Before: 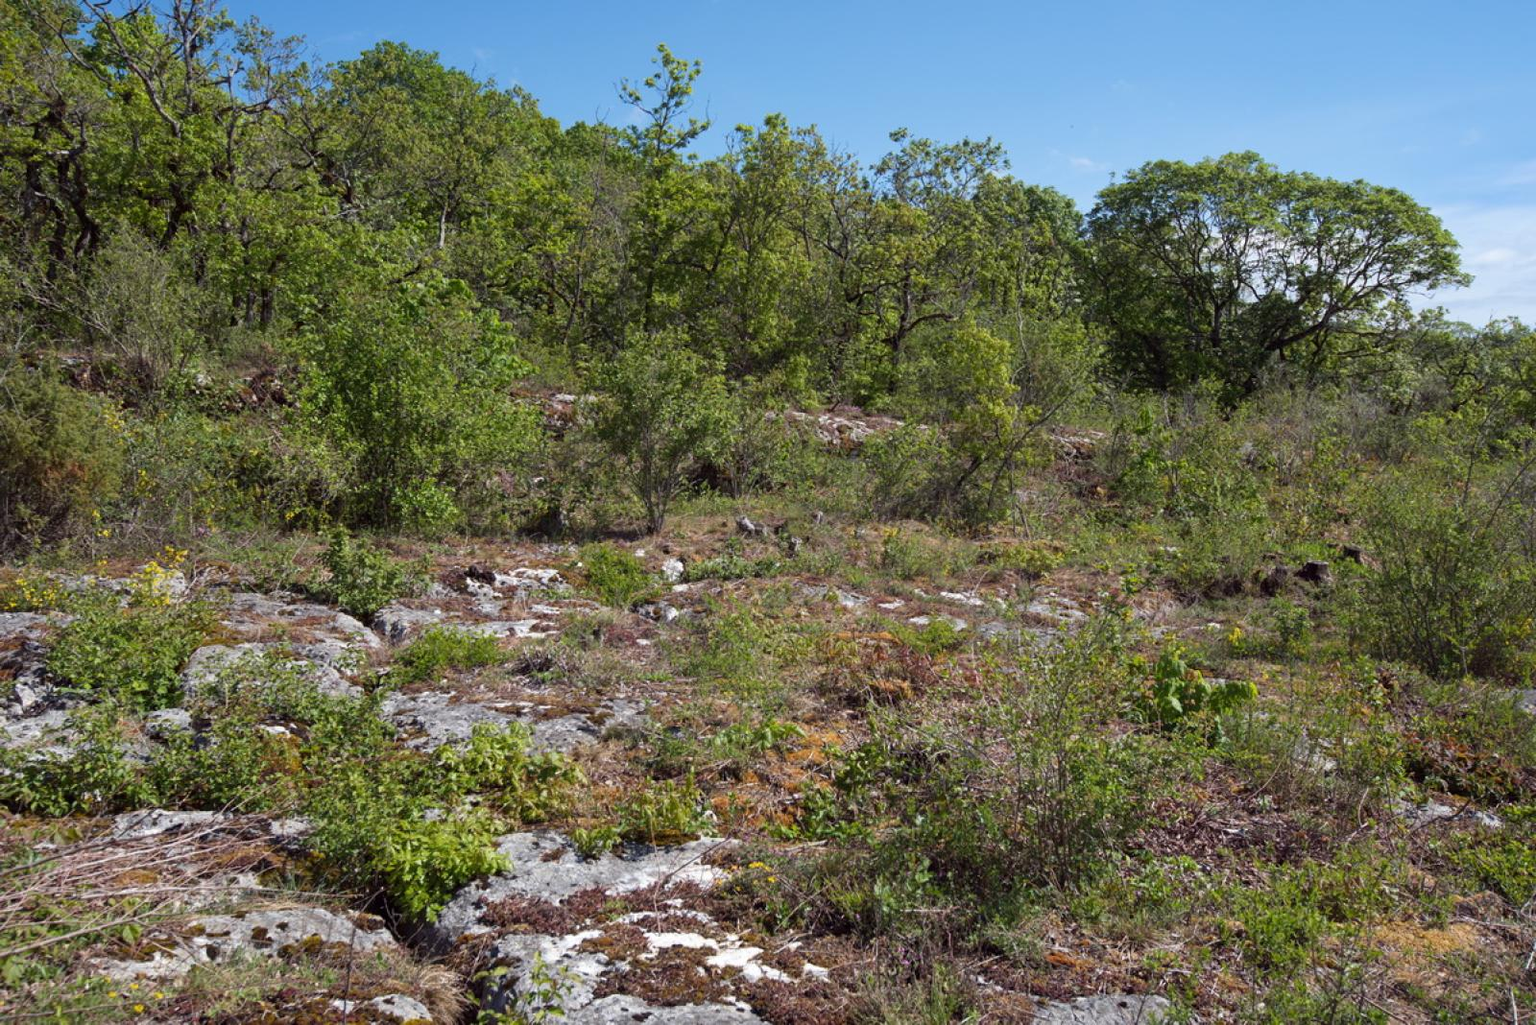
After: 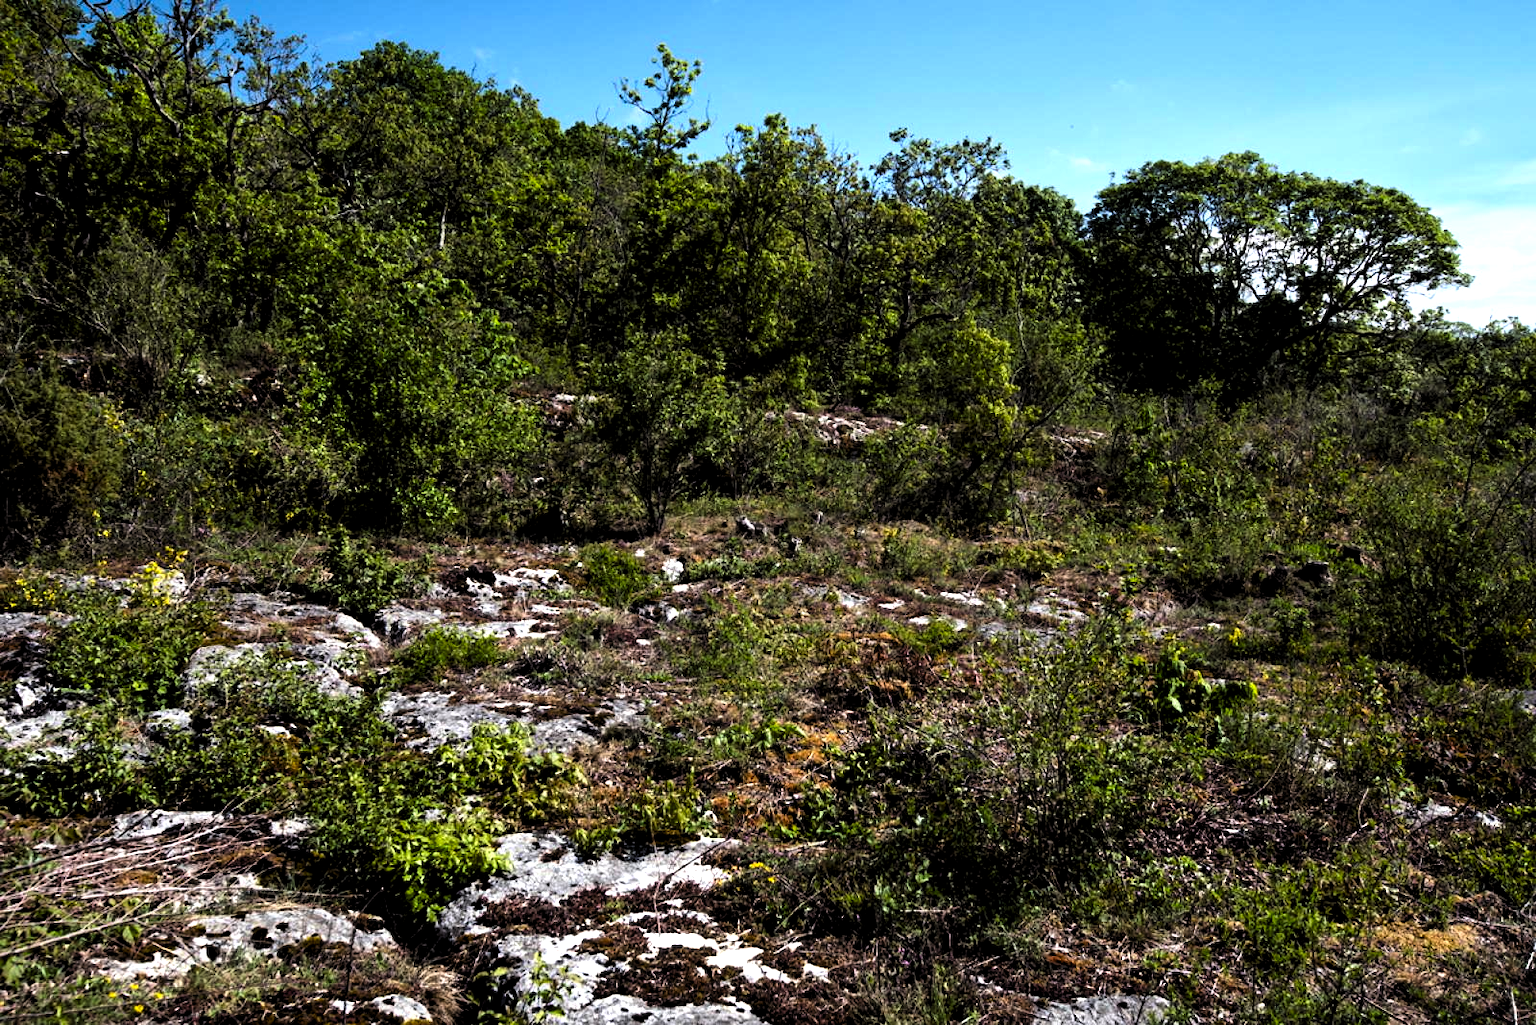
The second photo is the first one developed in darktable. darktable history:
contrast brightness saturation: contrast 0.187, brightness -0.11, saturation 0.212
exposure: black level correction 0.001, exposure 0.143 EV, compensate exposure bias true, compensate highlight preservation false
tone equalizer: on, module defaults
levels: levels [0.129, 0.519, 0.867]
